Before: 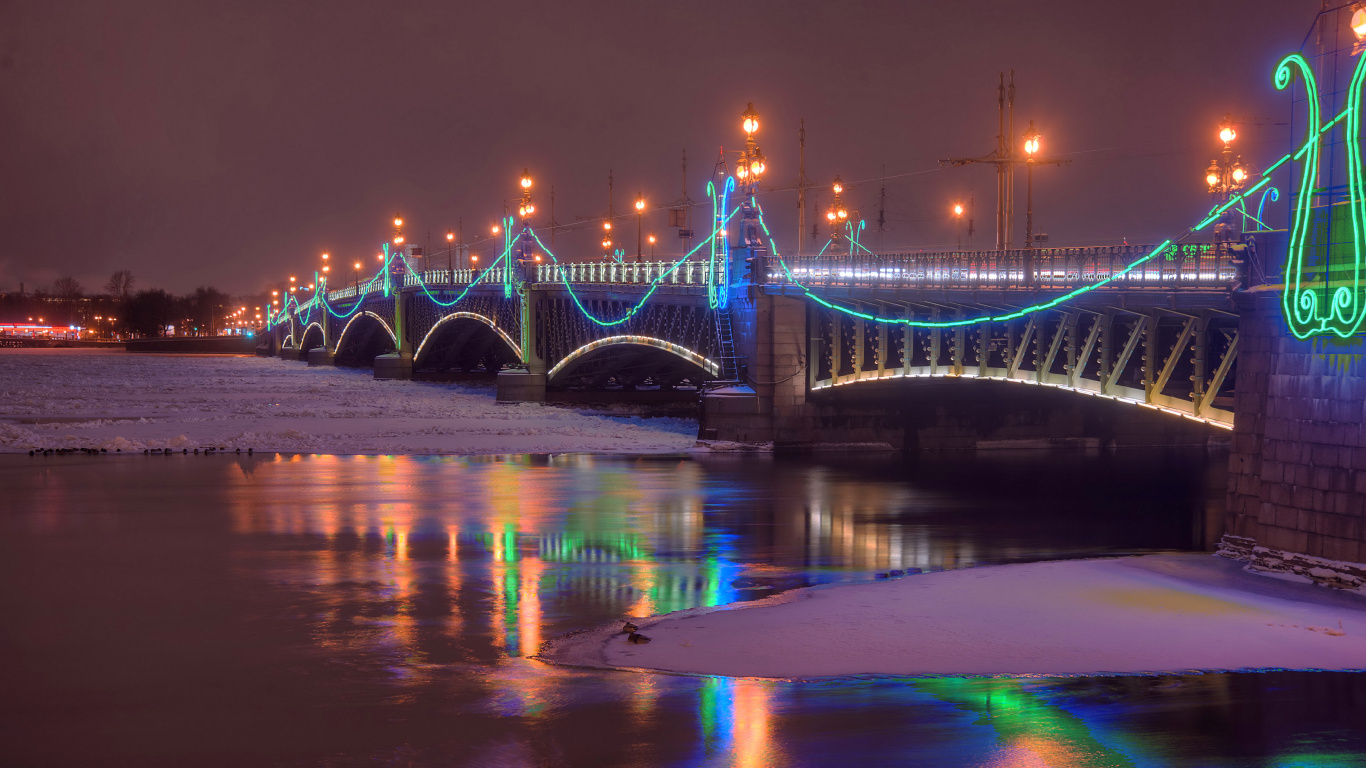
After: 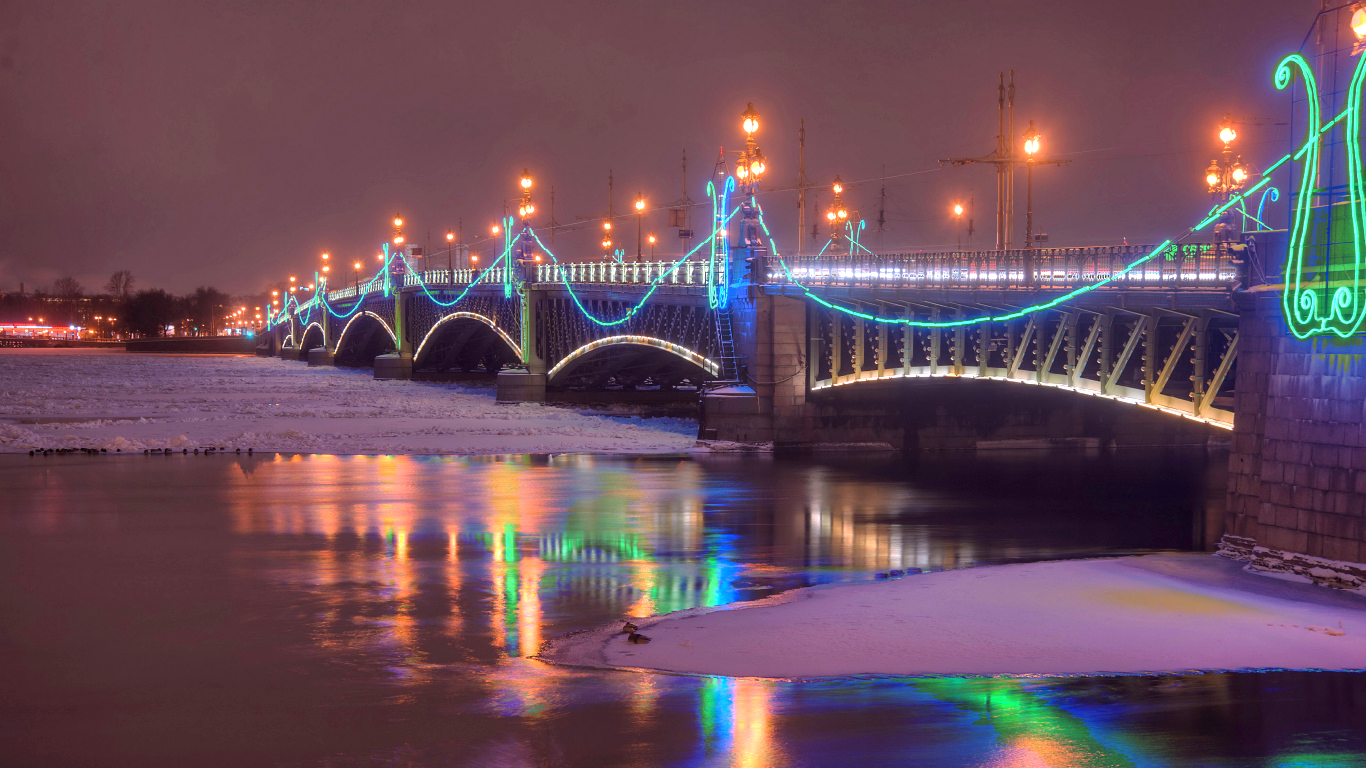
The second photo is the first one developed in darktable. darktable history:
exposure: exposure 0.568 EV, compensate highlight preservation false
